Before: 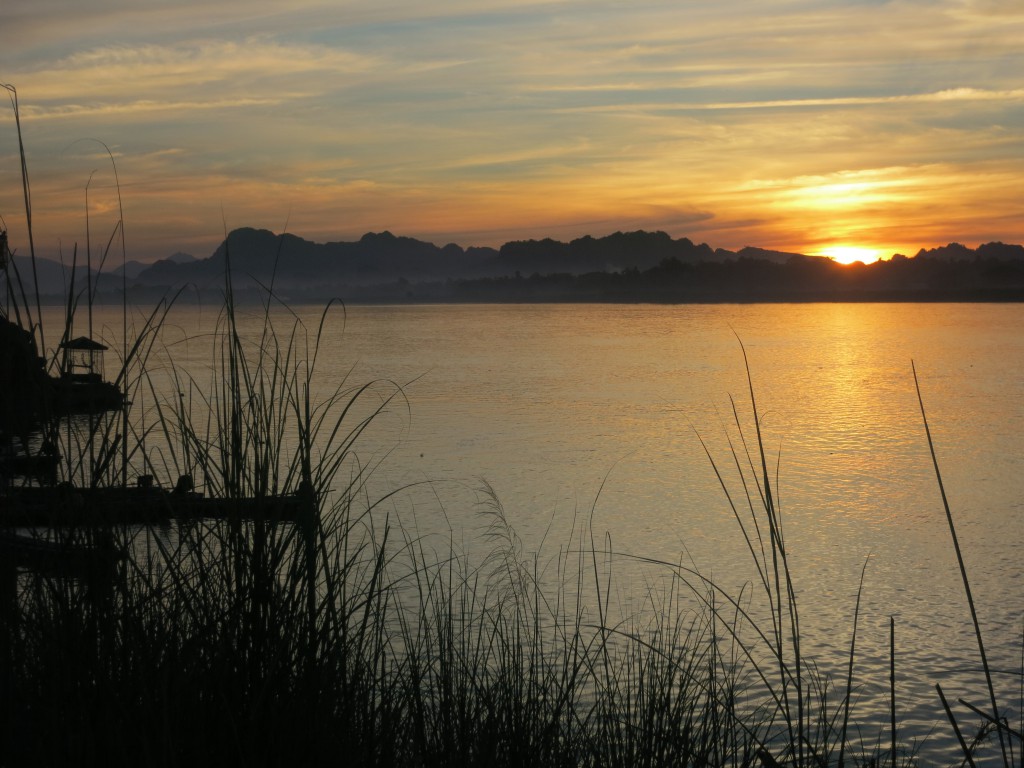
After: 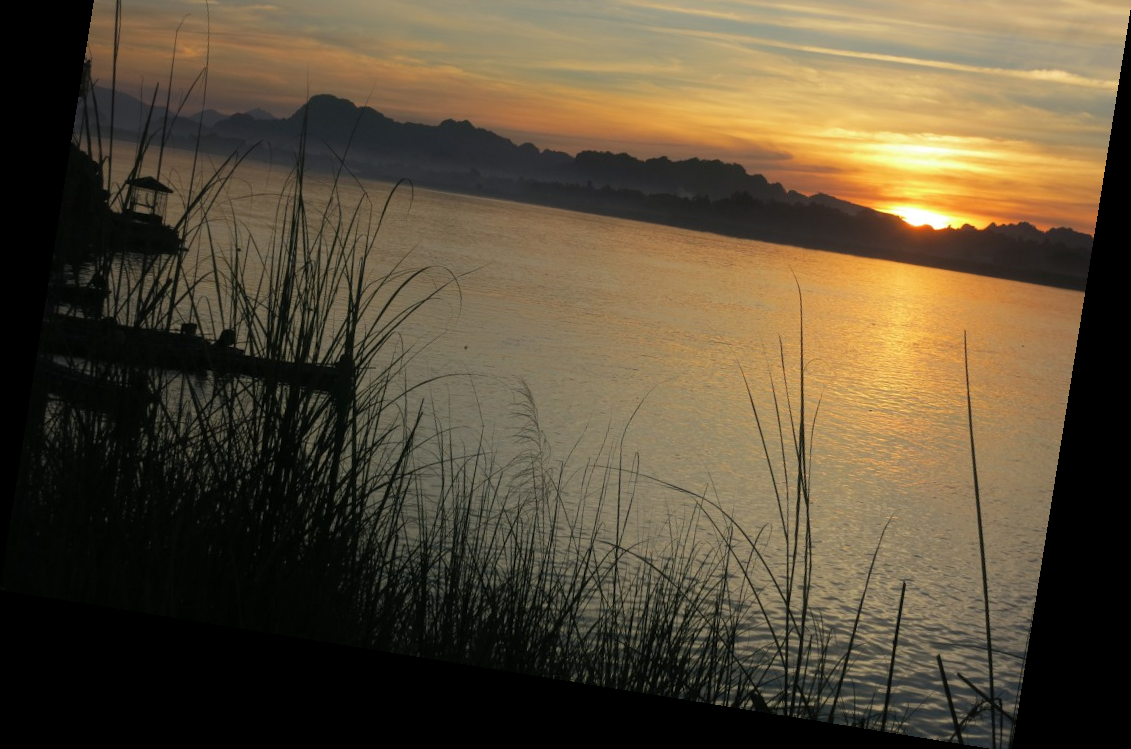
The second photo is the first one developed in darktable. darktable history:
rotate and perspective: rotation 9.12°, automatic cropping off
crop and rotate: top 18.507%
